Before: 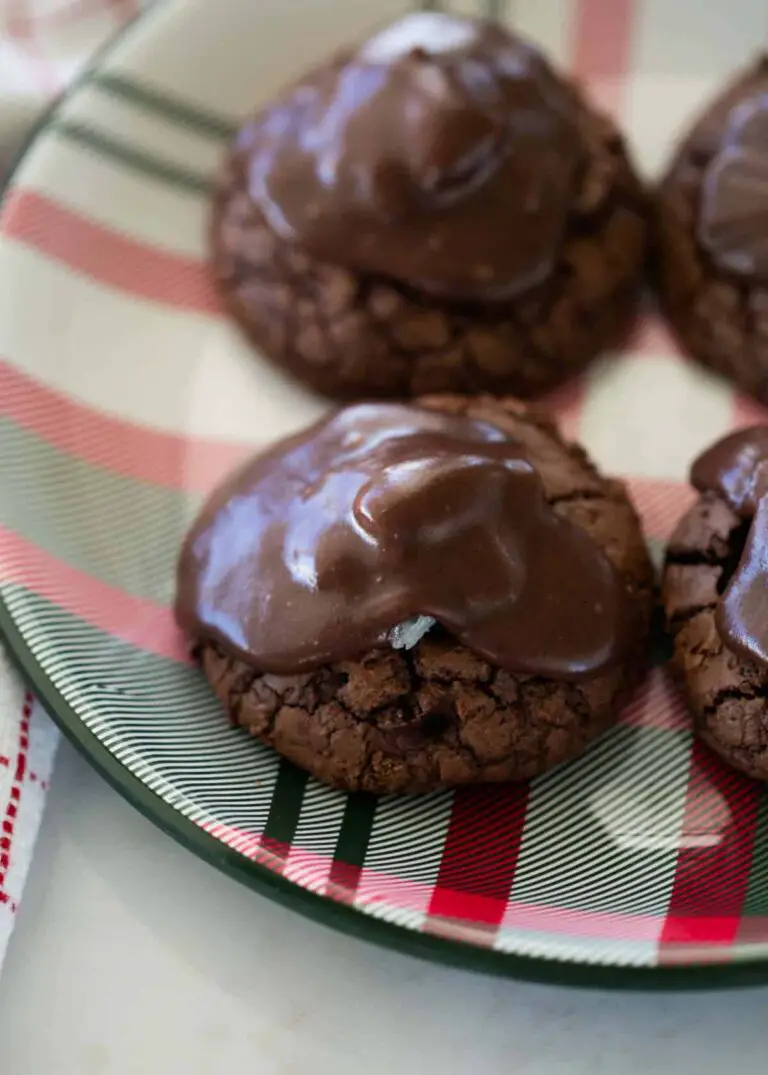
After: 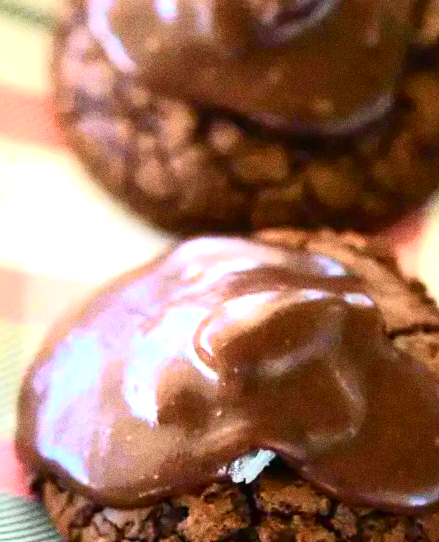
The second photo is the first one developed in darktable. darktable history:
exposure: black level correction -0.002, exposure 1.35 EV, compensate highlight preservation false
grain: coarseness 0.09 ISO, strength 40%
tone curve: curves: ch0 [(0, 0.006) (0.046, 0.011) (0.13, 0.062) (0.338, 0.327) (0.494, 0.55) (0.728, 0.835) (1, 1)]; ch1 [(0, 0) (0.346, 0.324) (0.45, 0.431) (0.5, 0.5) (0.522, 0.517) (0.55, 0.57) (1, 1)]; ch2 [(0, 0) (0.453, 0.418) (0.5, 0.5) (0.526, 0.524) (0.554, 0.598) (0.622, 0.679) (0.707, 0.761) (1, 1)], color space Lab, independent channels, preserve colors none
crop: left 20.932%, top 15.471%, right 21.848%, bottom 34.081%
